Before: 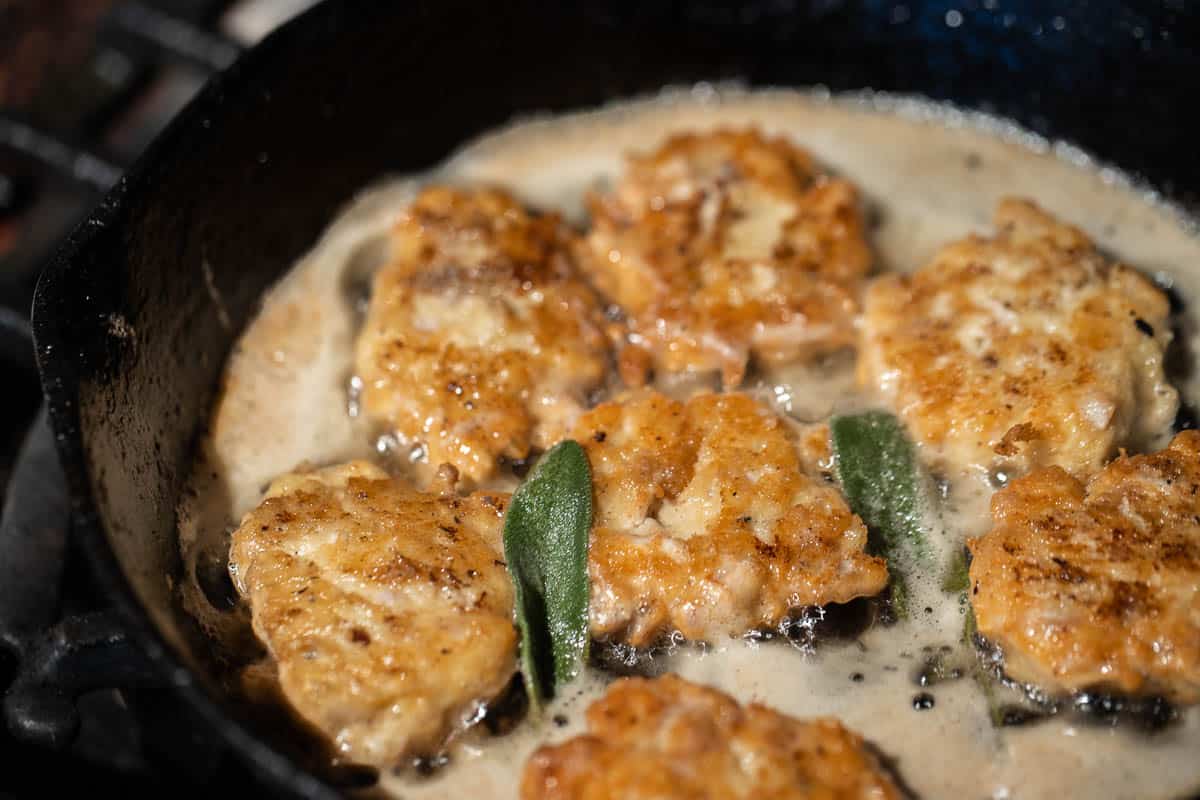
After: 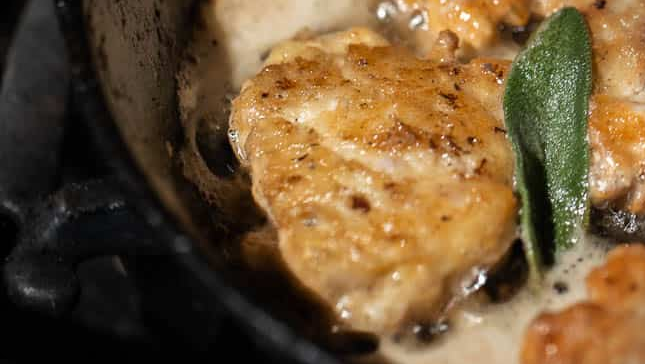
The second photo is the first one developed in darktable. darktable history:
vignetting: fall-off start 100.19%, width/height ratio 1.302
crop and rotate: top 54.263%, right 46.23%, bottom 0.153%
